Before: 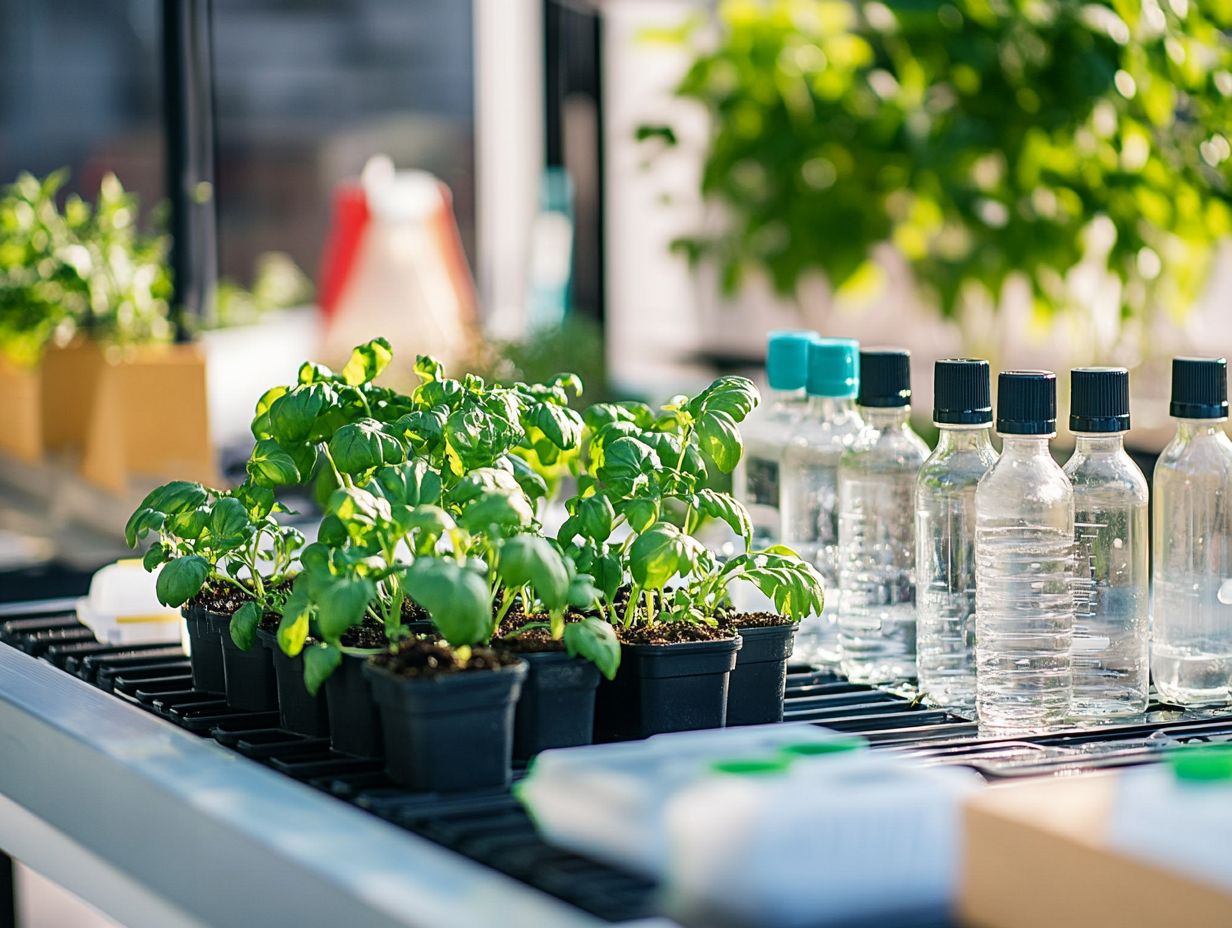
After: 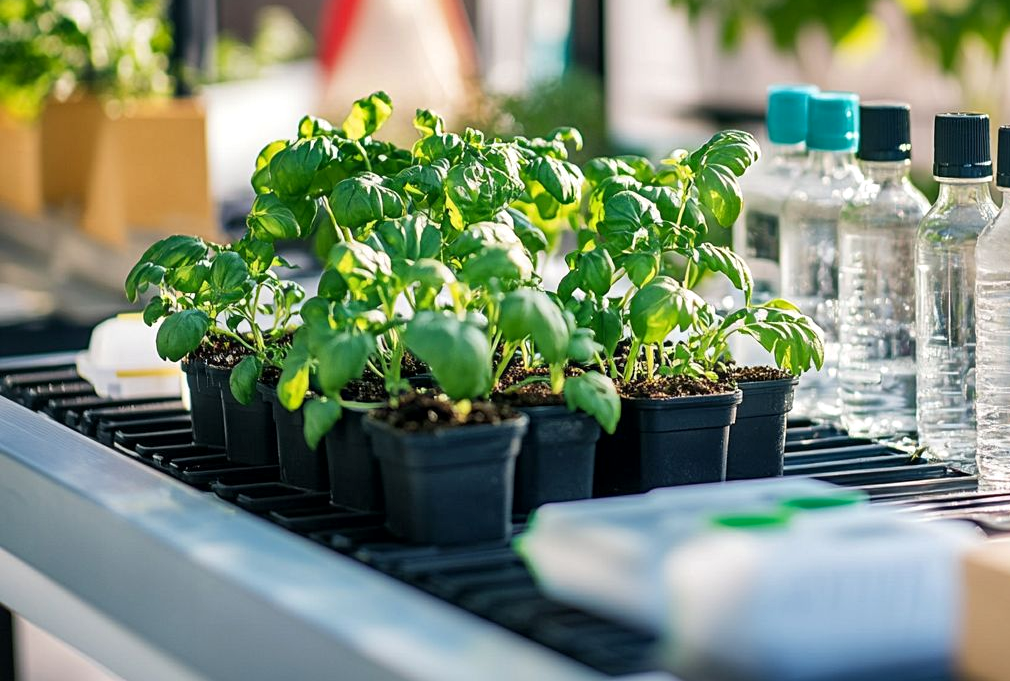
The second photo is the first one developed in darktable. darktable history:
crop: top 26.531%, right 17.959%
shadows and highlights: shadows 25, highlights -25
local contrast: mode bilateral grid, contrast 20, coarseness 50, detail 130%, midtone range 0.2
